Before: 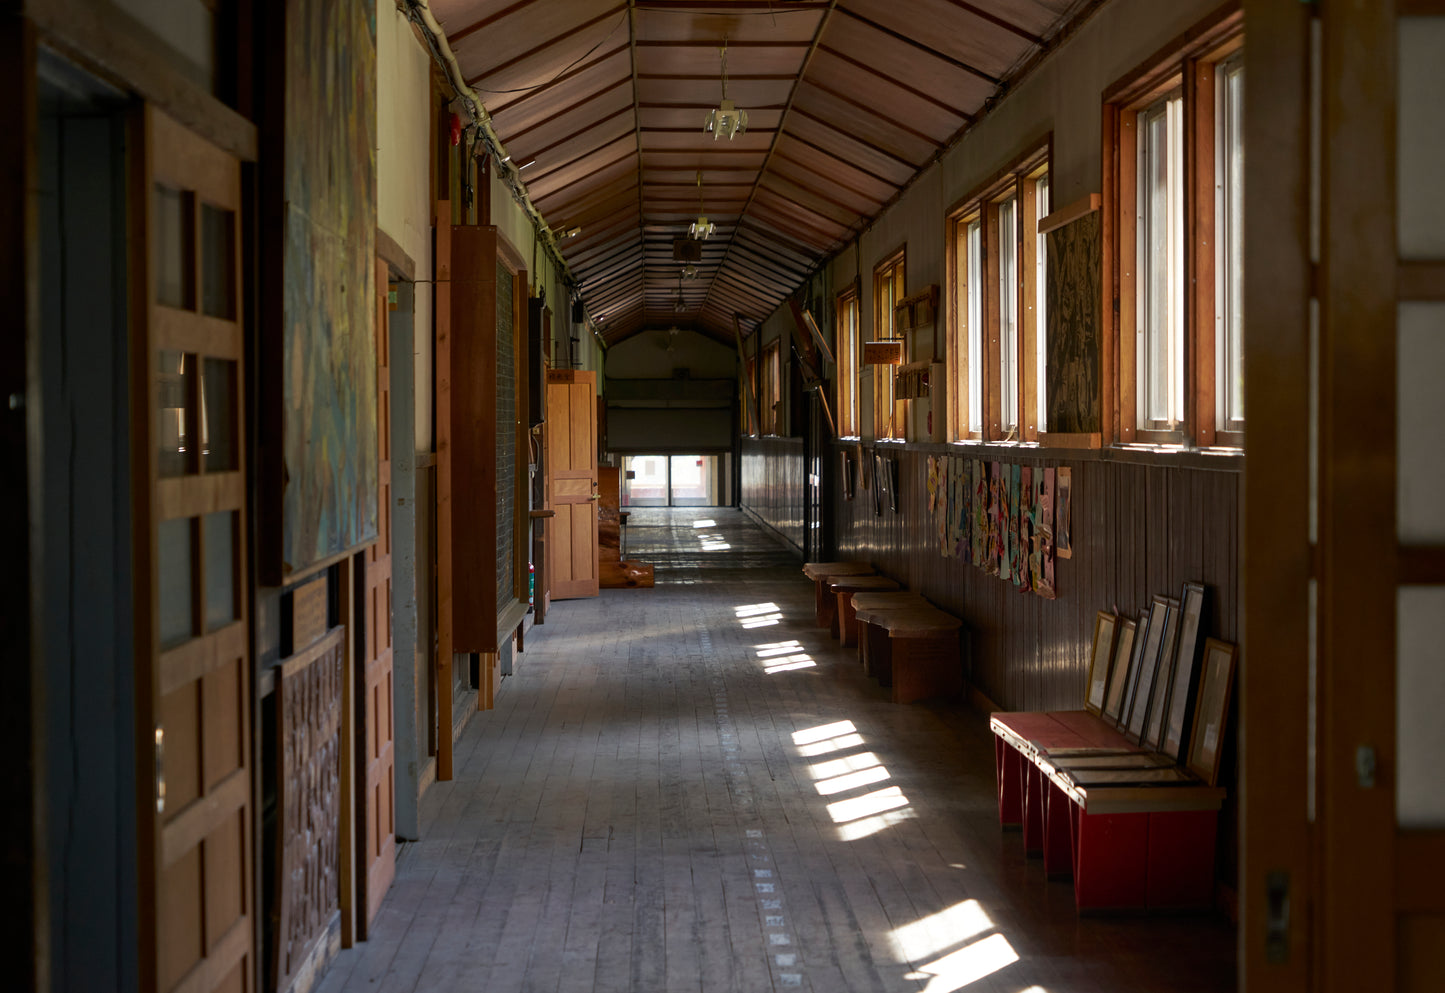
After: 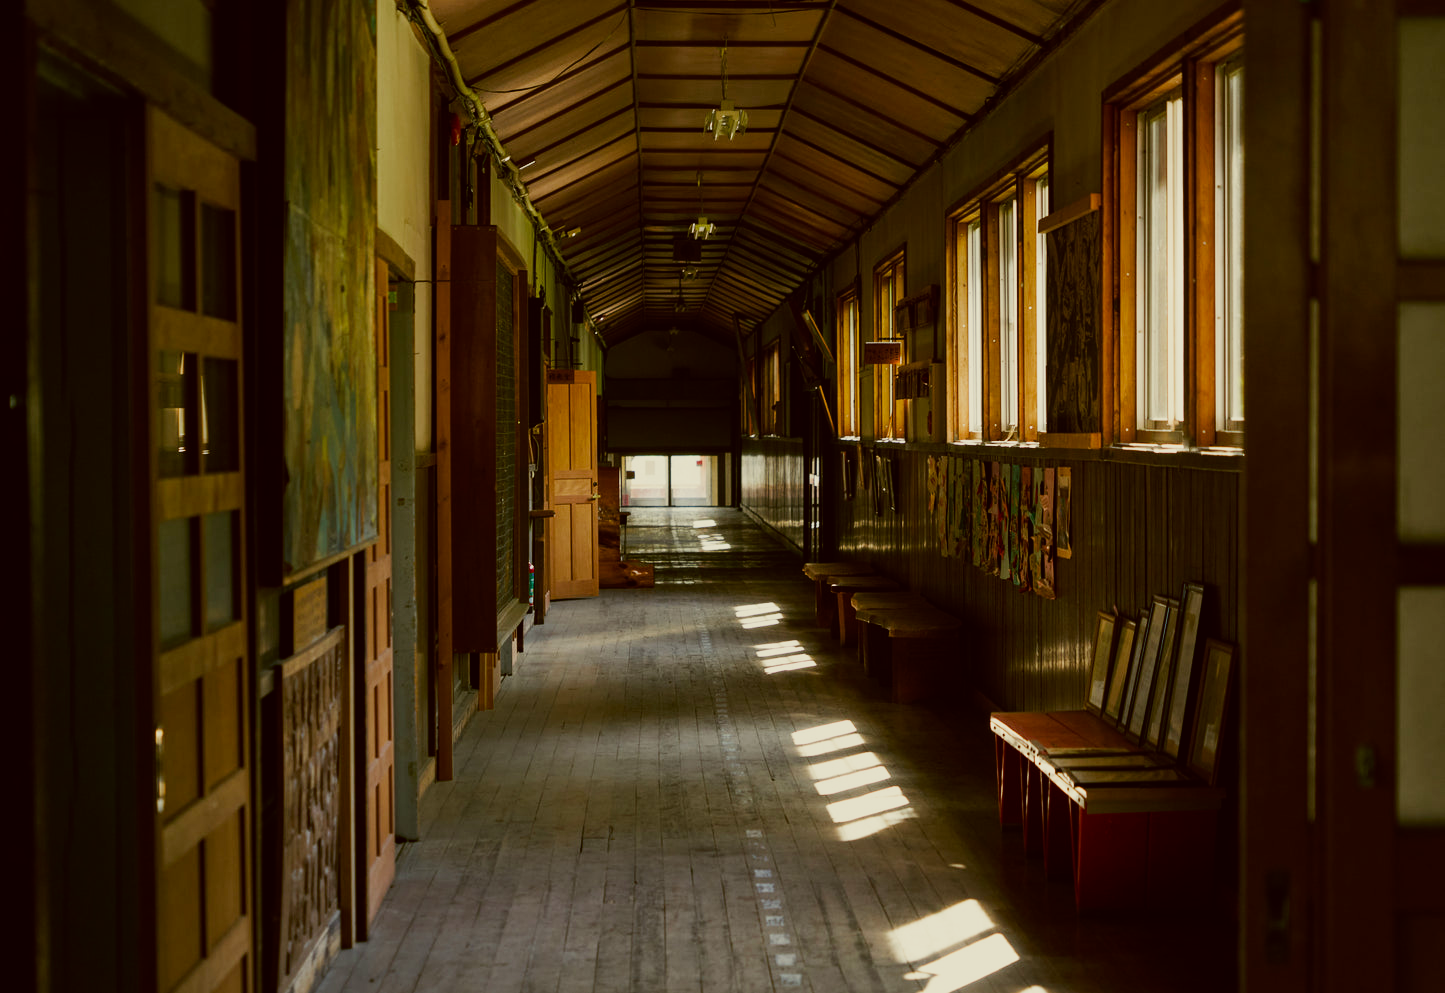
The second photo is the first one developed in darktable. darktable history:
color correction: highlights a* -1.43, highlights b* 10.12, shadows a* 0.395, shadows b* 19.35
sigmoid: on, module defaults
